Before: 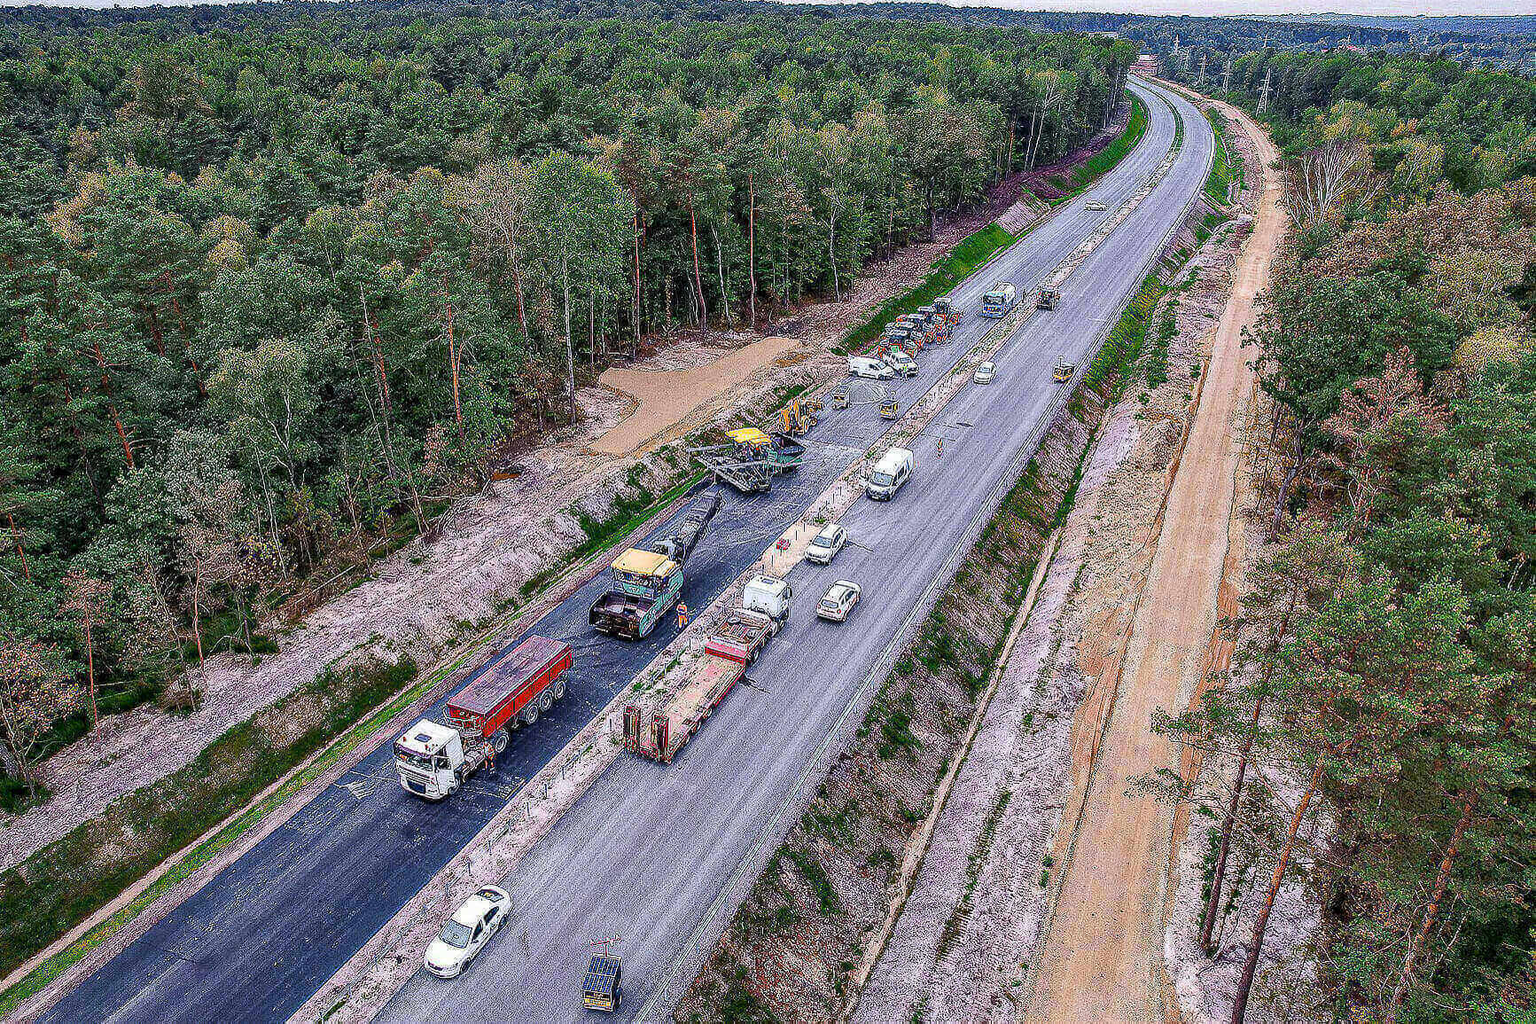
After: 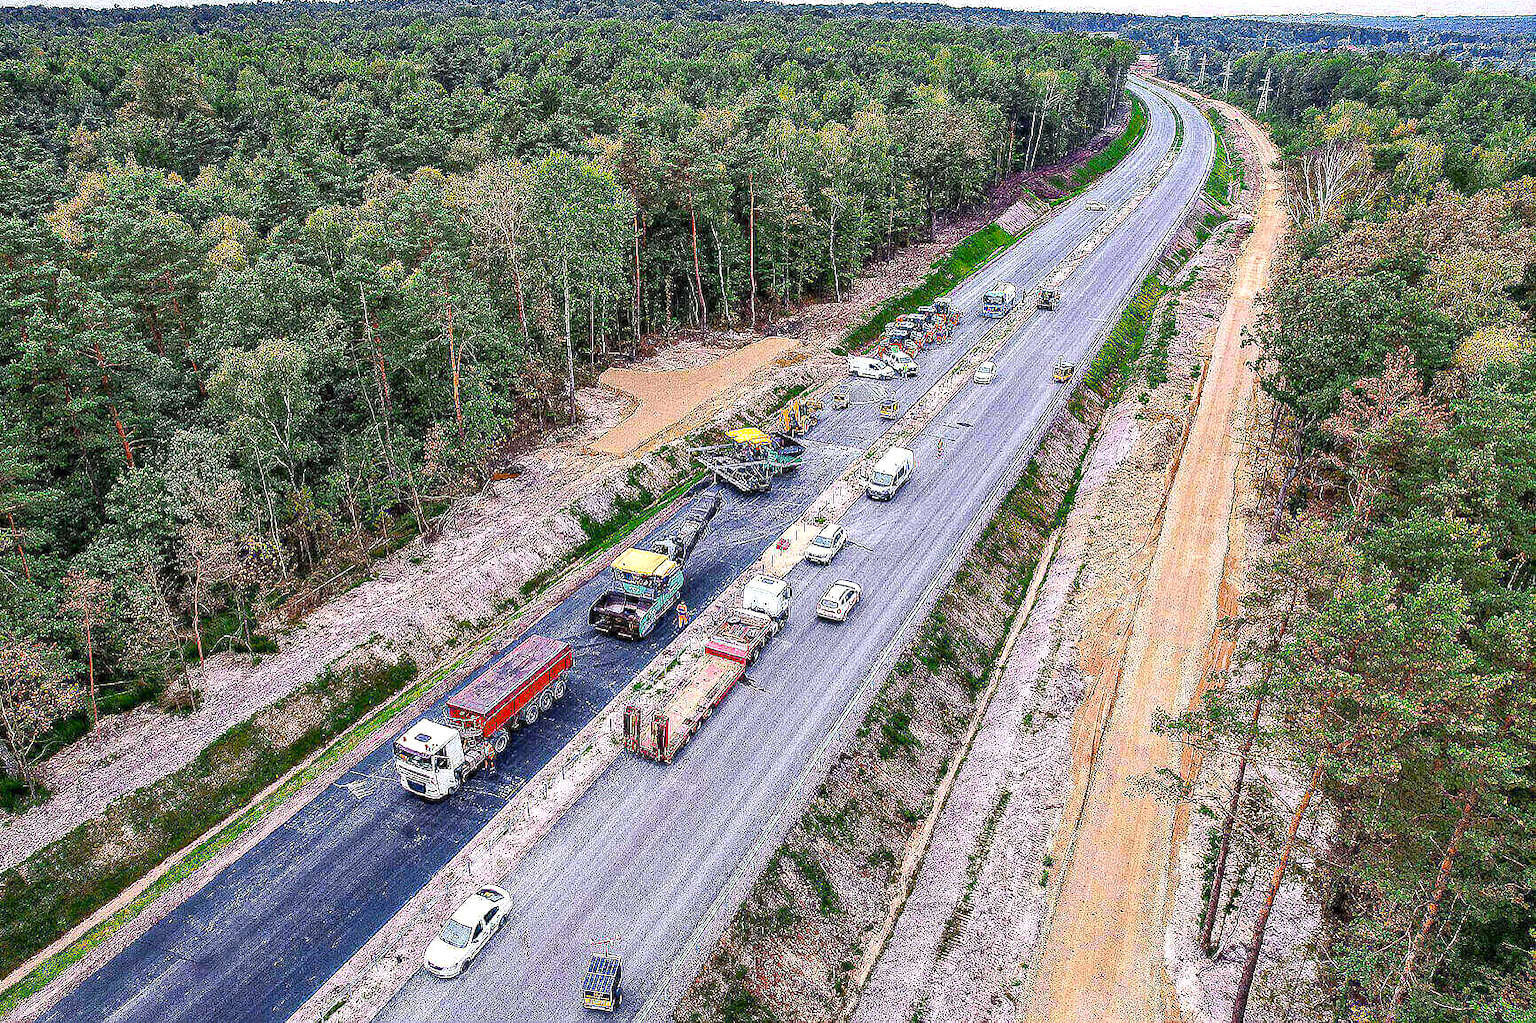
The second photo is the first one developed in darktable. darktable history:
haze removal: compatibility mode true, adaptive false
color calibration: output colorfulness [0, 0.315, 0, 0], x 0.341, y 0.355, temperature 5166 K
exposure: exposure 0.493 EV, compensate highlight preservation false
